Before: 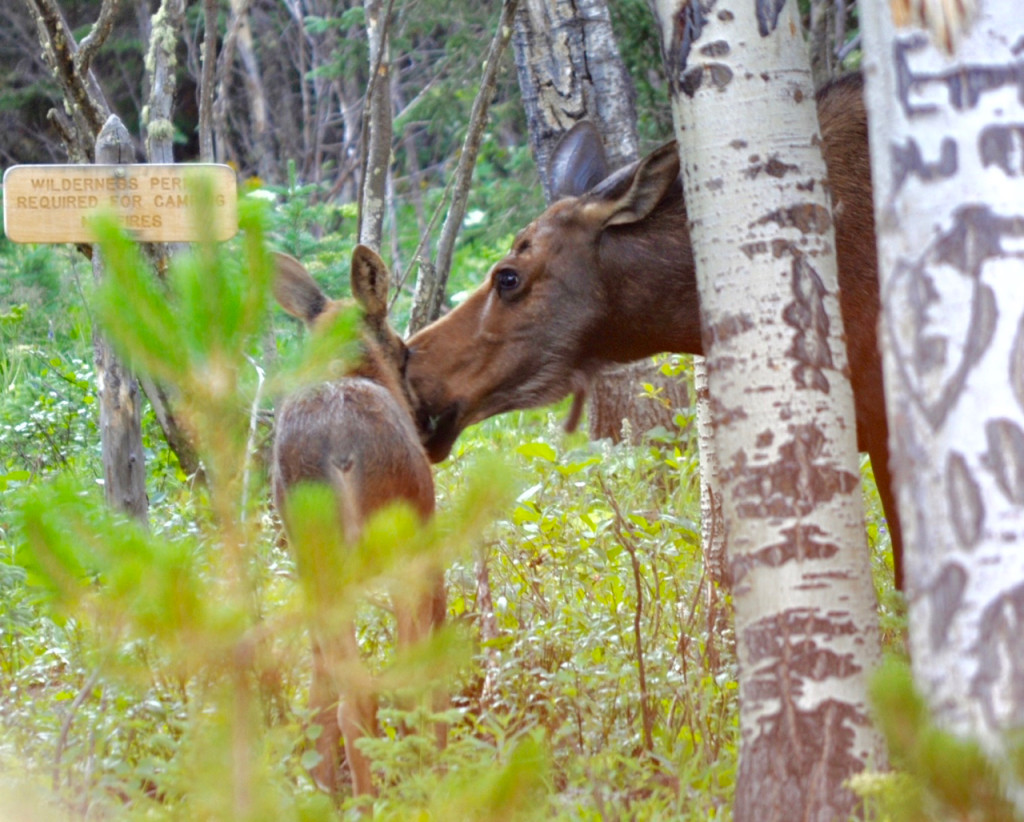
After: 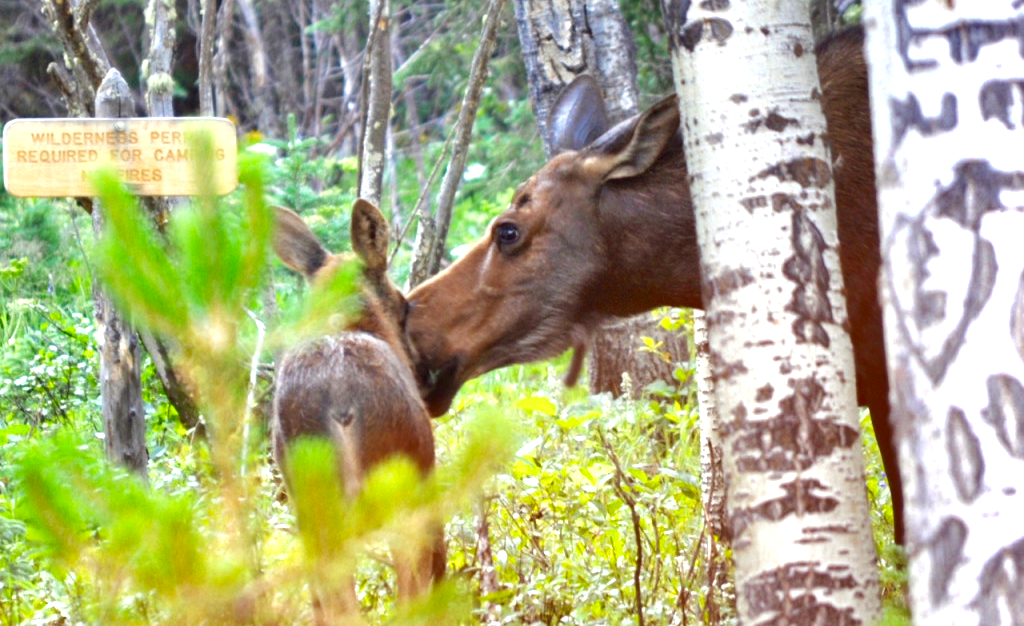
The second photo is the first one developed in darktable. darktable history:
exposure: exposure 0.731 EV, compensate exposure bias true, compensate highlight preservation false
shadows and highlights: highlights color adjustment 41.21%, soften with gaussian
crop: top 5.713%, bottom 18.032%
